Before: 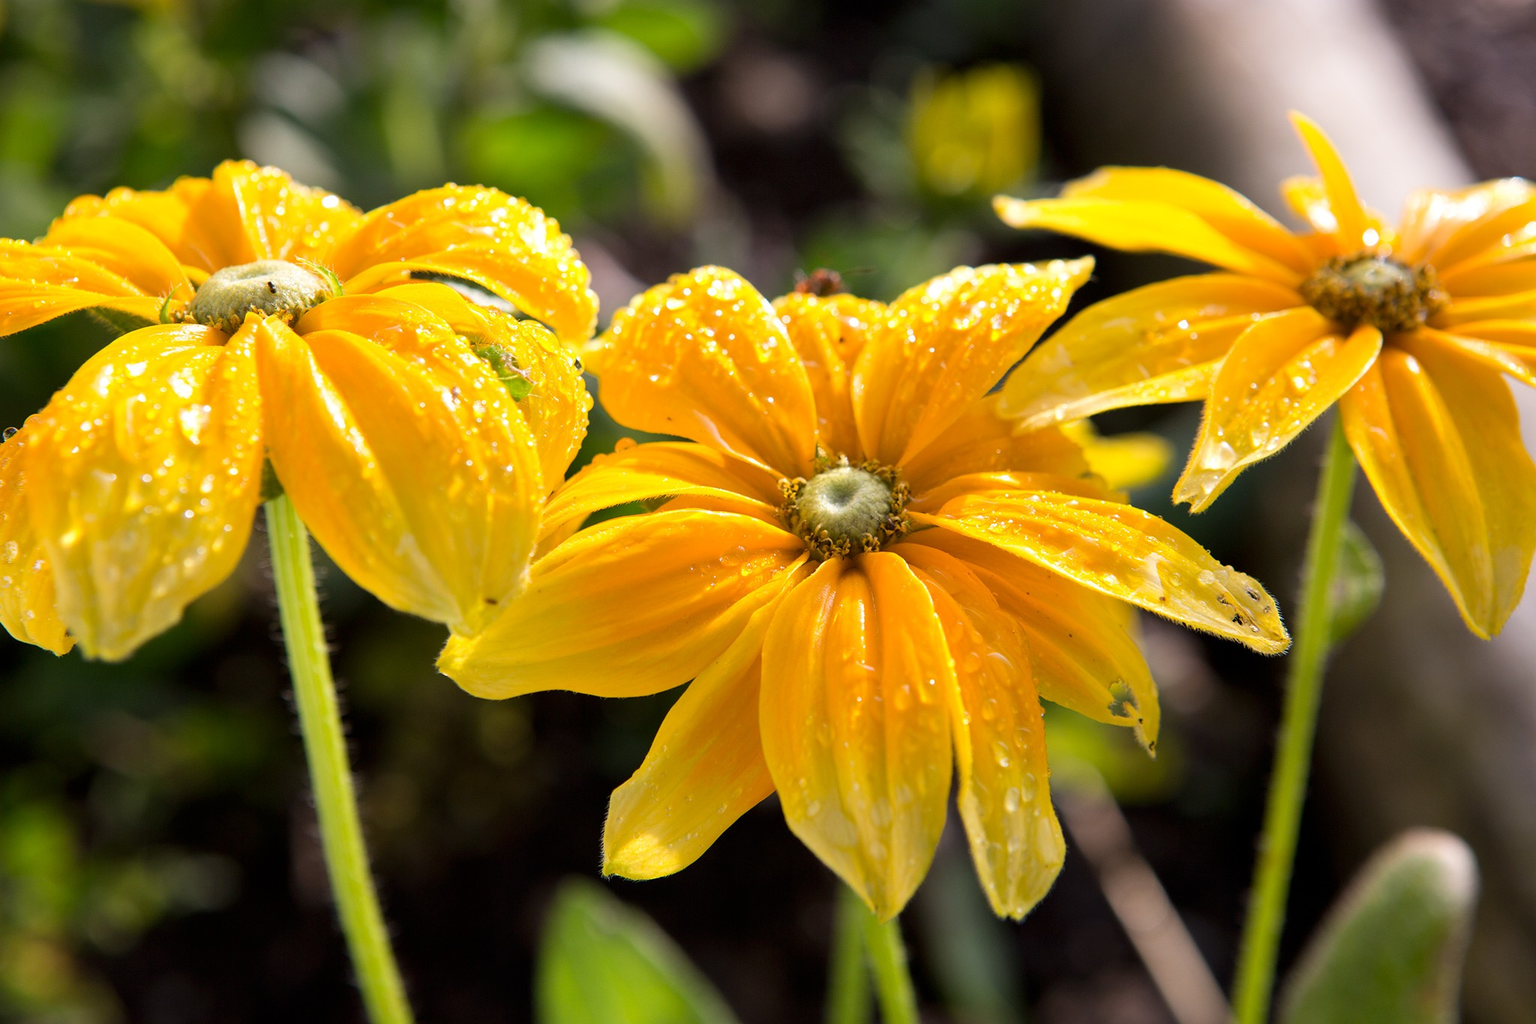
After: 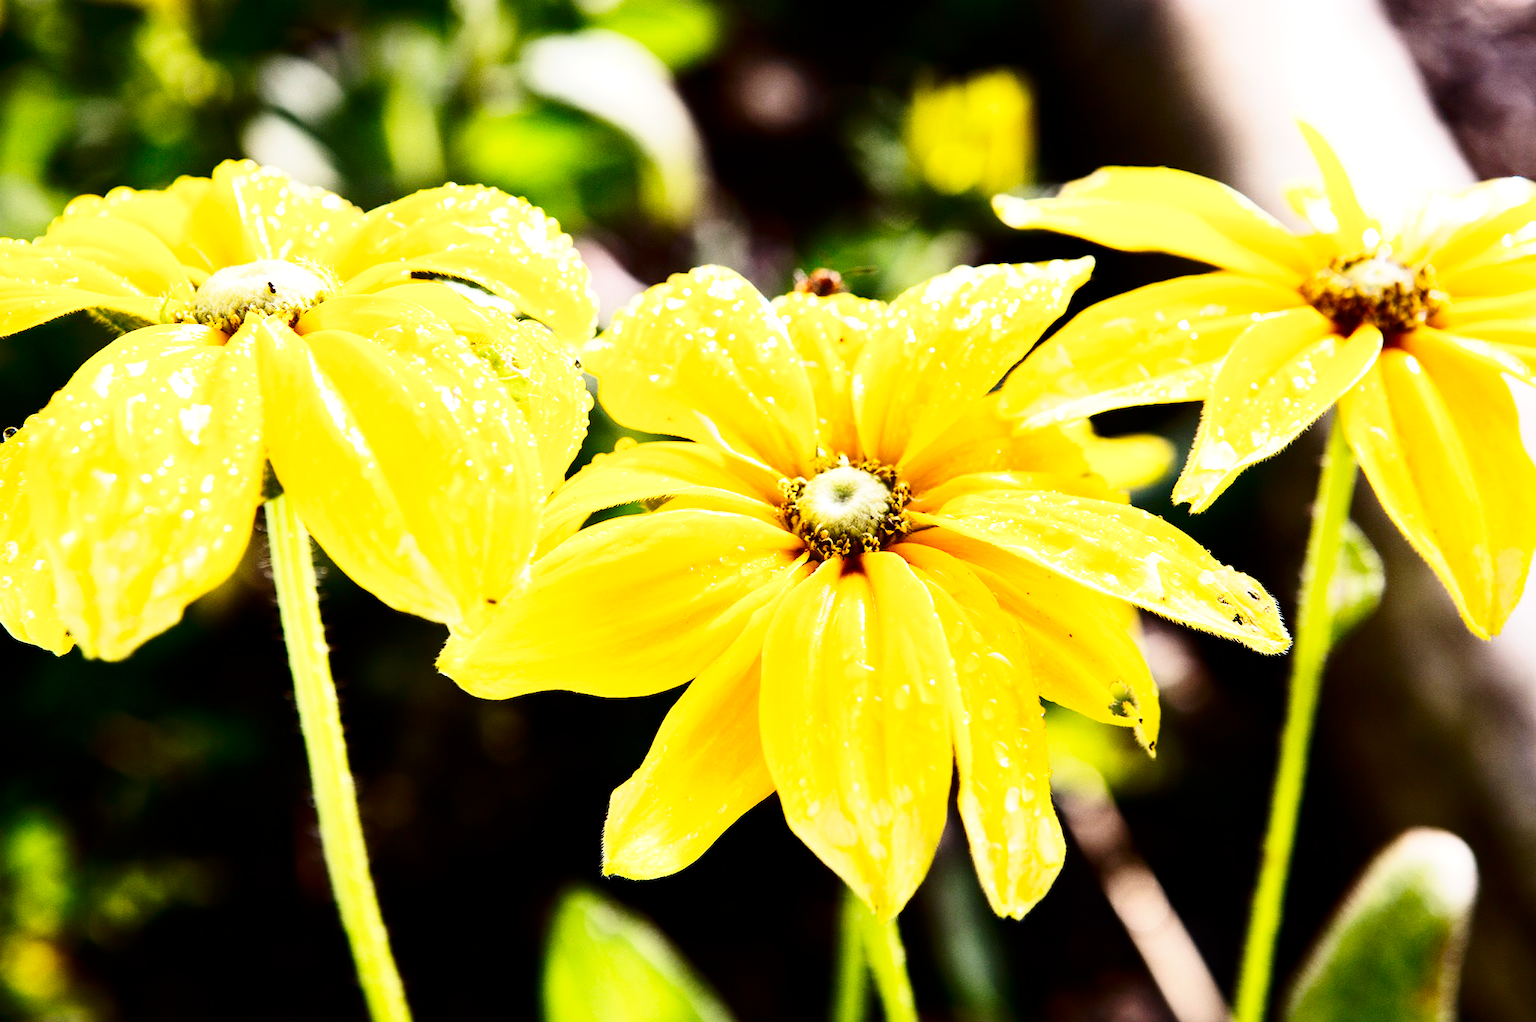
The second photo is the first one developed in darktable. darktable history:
crop: bottom 0.078%
contrast brightness saturation: contrast 0.197, brightness -0.102, saturation 0.103
base curve: curves: ch0 [(0, 0) (0, 0.001) (0.001, 0.001) (0.004, 0.002) (0.007, 0.004) (0.015, 0.013) (0.033, 0.045) (0.052, 0.096) (0.075, 0.17) (0.099, 0.241) (0.163, 0.42) (0.219, 0.55) (0.259, 0.616) (0.327, 0.722) (0.365, 0.765) (0.522, 0.873) (0.547, 0.881) (0.689, 0.919) (0.826, 0.952) (1, 1)], preserve colors none
tone equalizer: -8 EV -0.754 EV, -7 EV -0.69 EV, -6 EV -0.614 EV, -5 EV -0.422 EV, -3 EV 0.375 EV, -2 EV 0.6 EV, -1 EV 0.691 EV, +0 EV 0.766 EV, edges refinement/feathering 500, mask exposure compensation -1.57 EV, preserve details no
